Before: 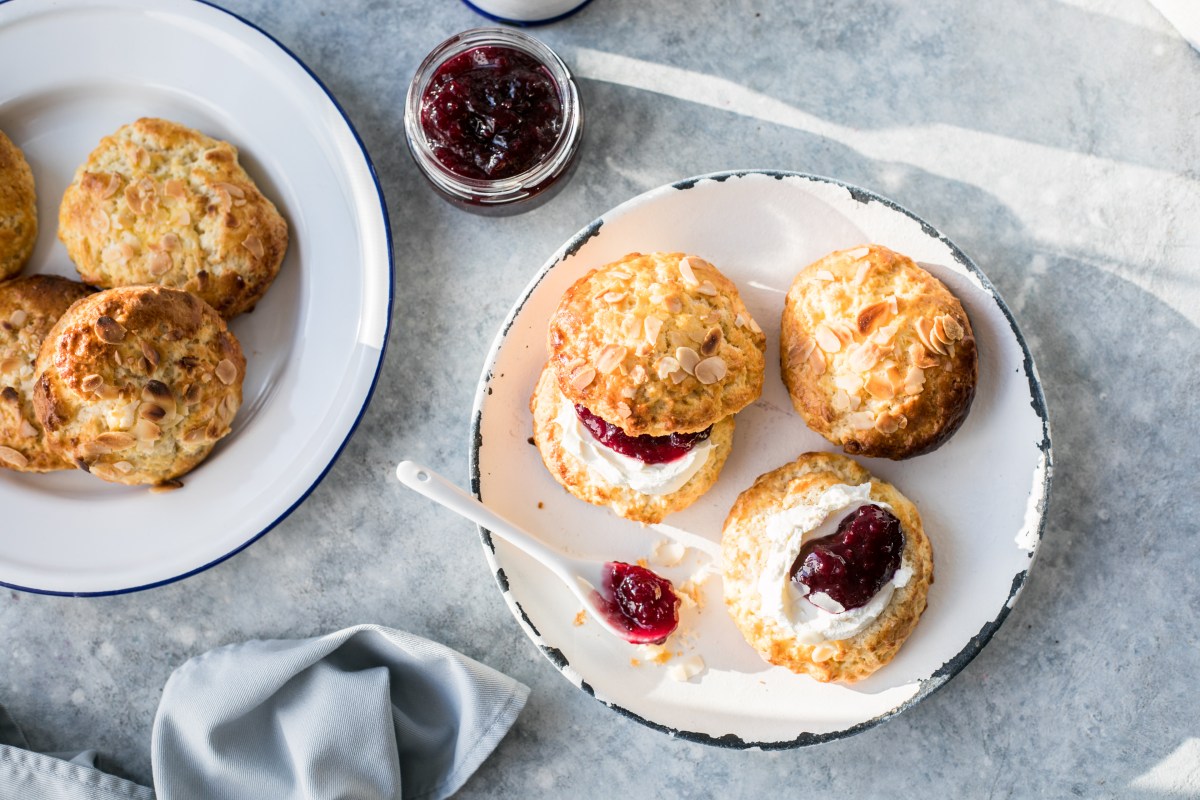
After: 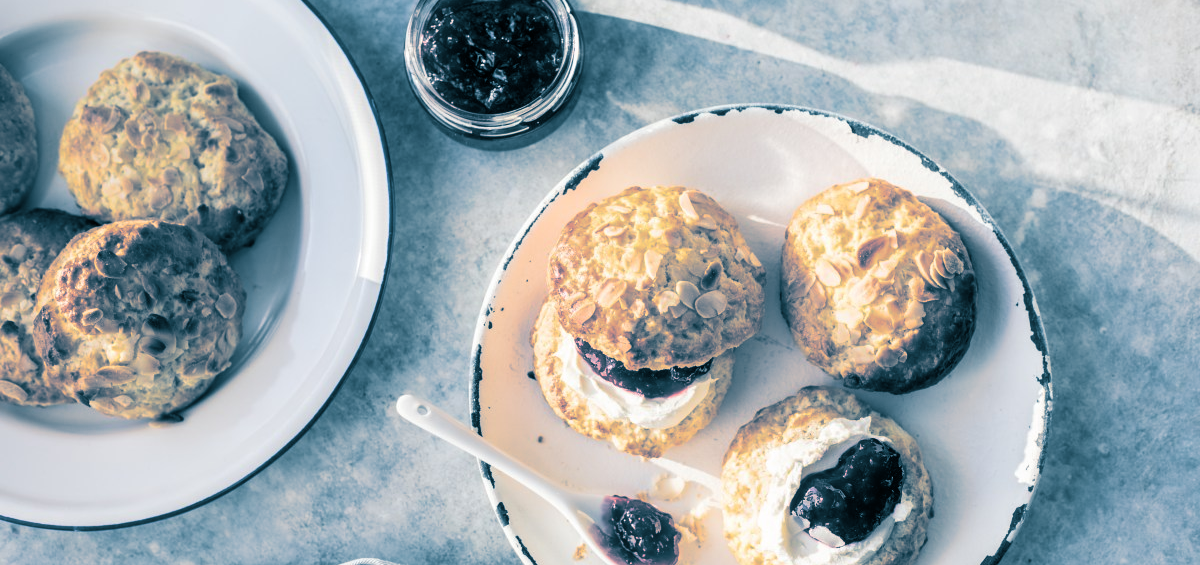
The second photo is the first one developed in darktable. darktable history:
crop and rotate: top 8.293%, bottom 20.996%
split-toning: shadows › hue 212.4°, balance -70
